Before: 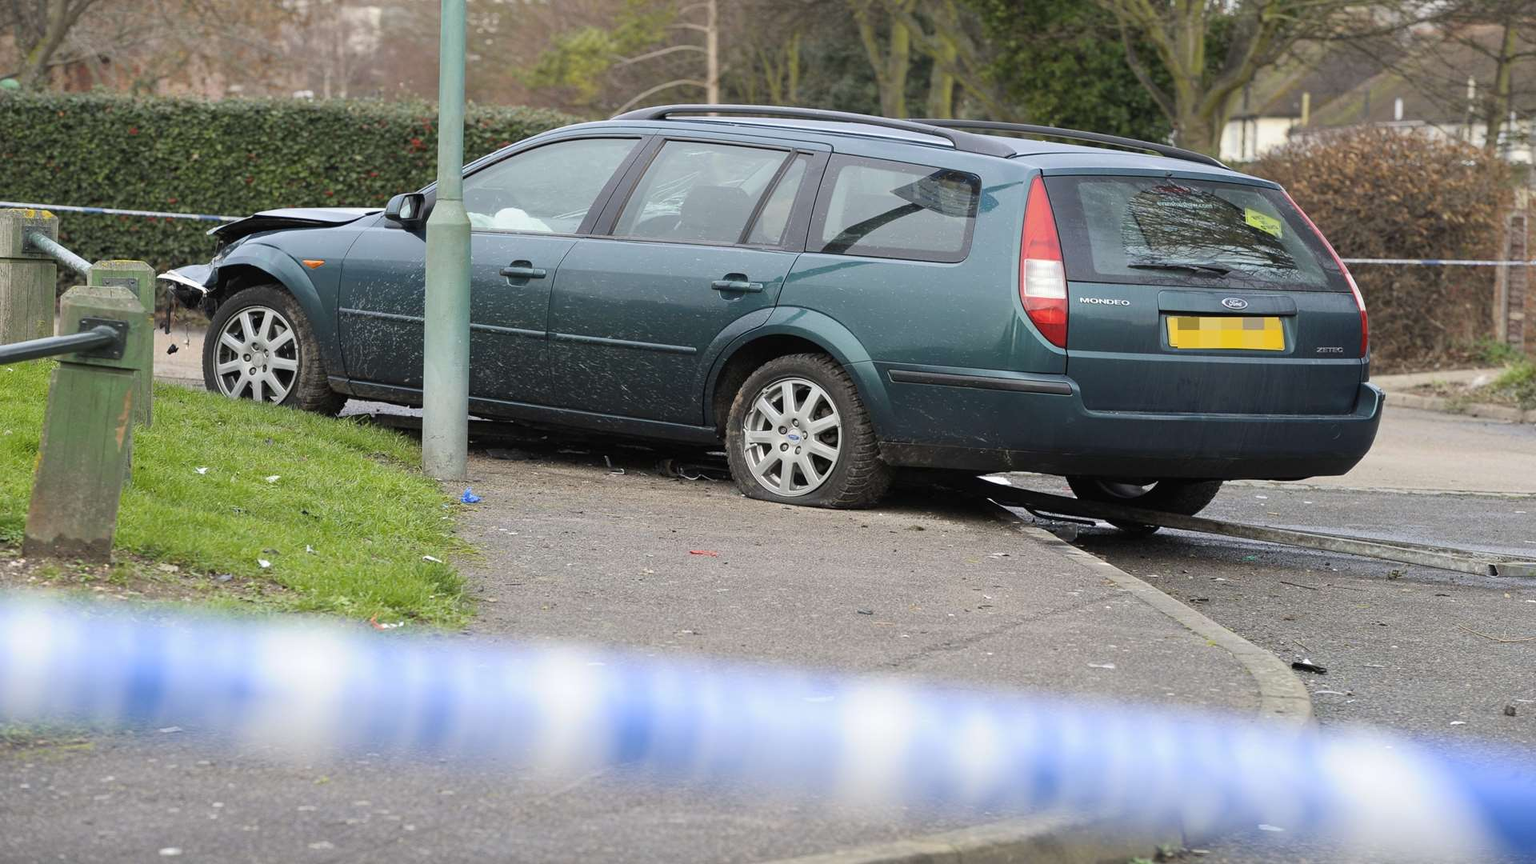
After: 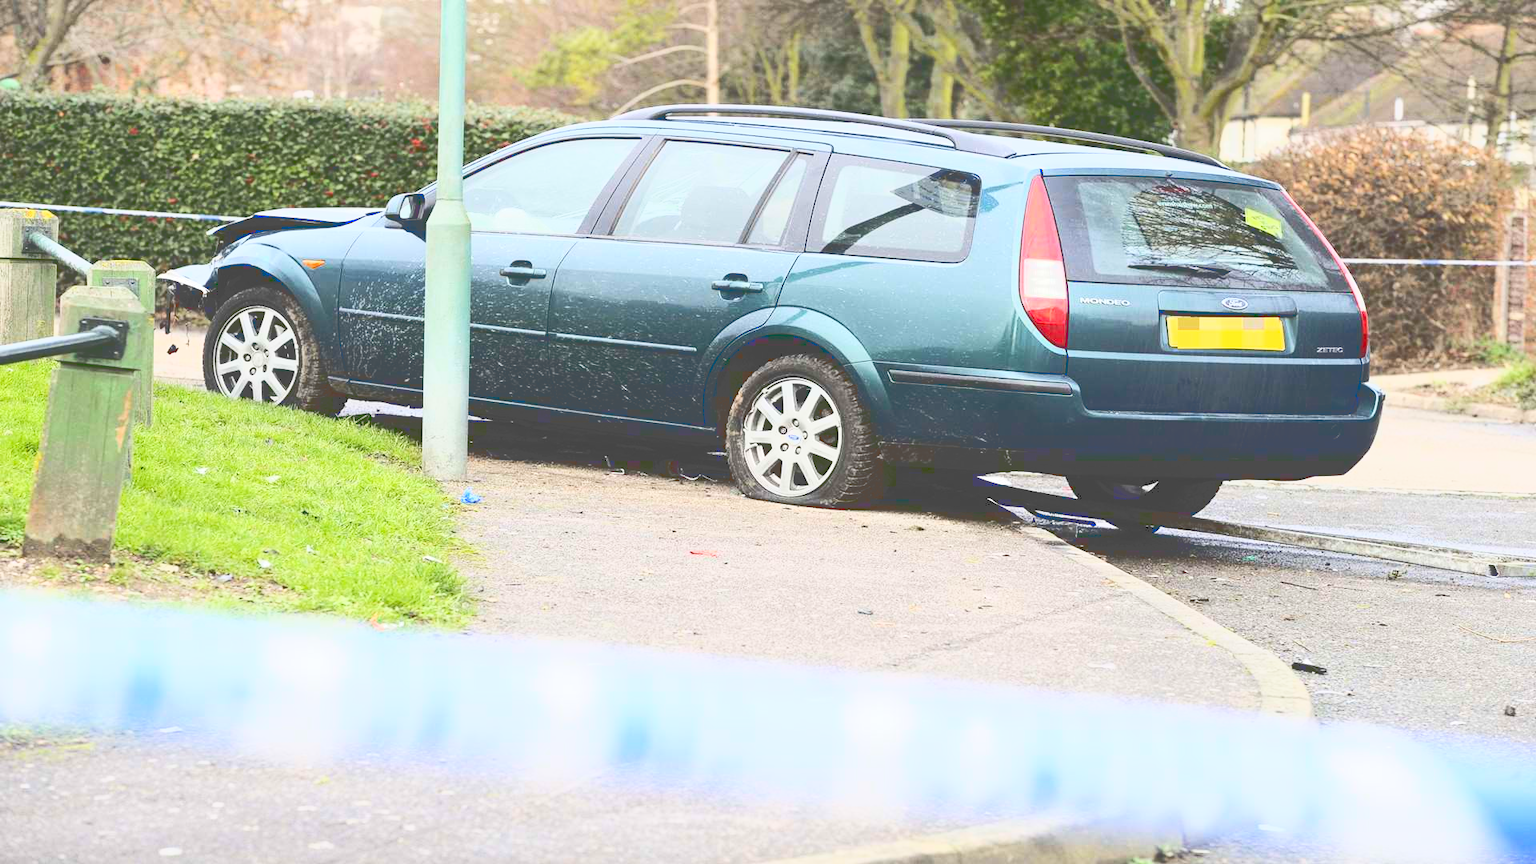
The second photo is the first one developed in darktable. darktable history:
tone curve: curves: ch0 [(0, 0) (0.003, 0.279) (0.011, 0.287) (0.025, 0.295) (0.044, 0.304) (0.069, 0.316) (0.1, 0.319) (0.136, 0.316) (0.177, 0.32) (0.224, 0.359) (0.277, 0.421) (0.335, 0.511) (0.399, 0.639) (0.468, 0.734) (0.543, 0.827) (0.623, 0.89) (0.709, 0.944) (0.801, 0.965) (0.898, 0.968) (1, 1)], color space Lab, linked channels, preserve colors none
